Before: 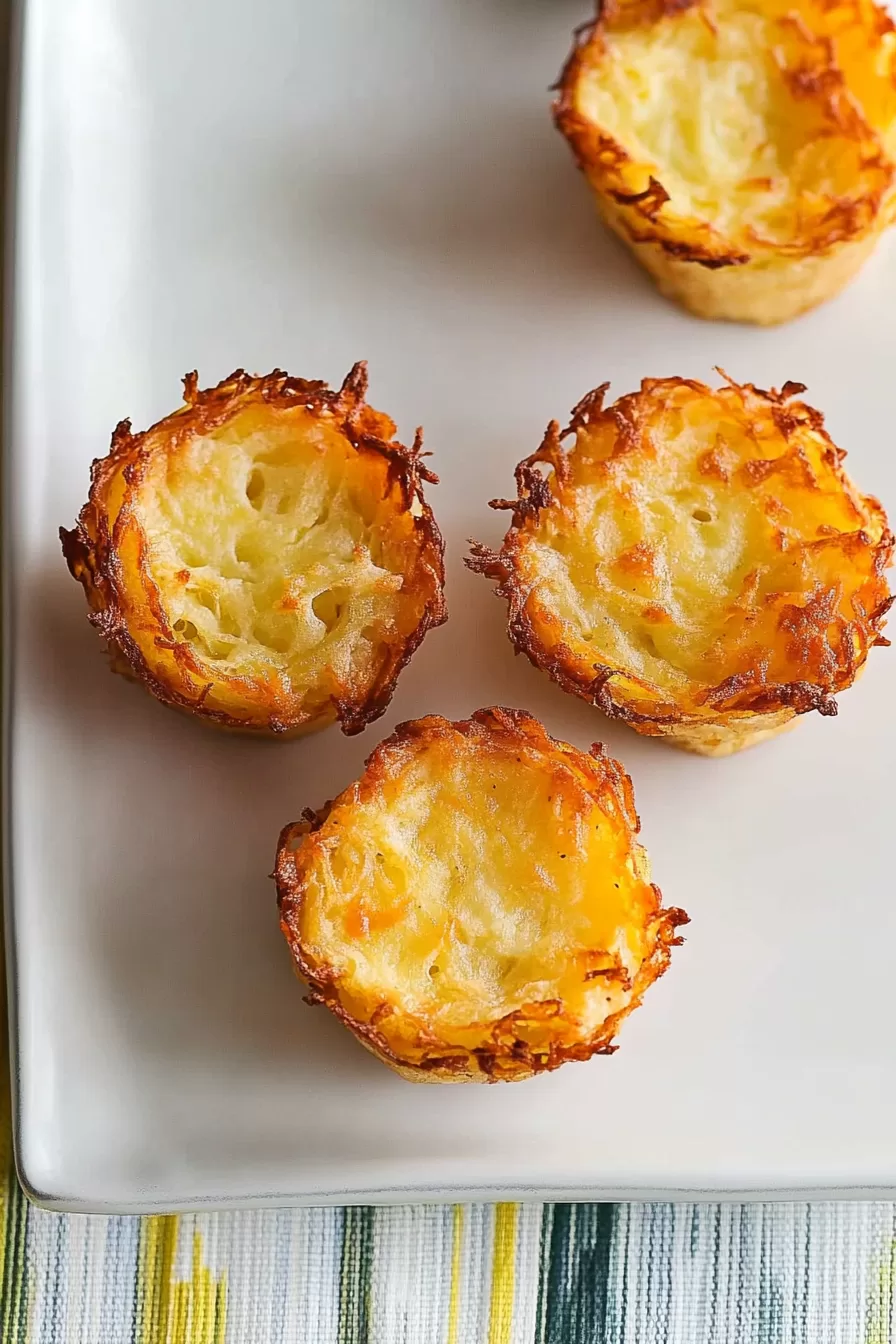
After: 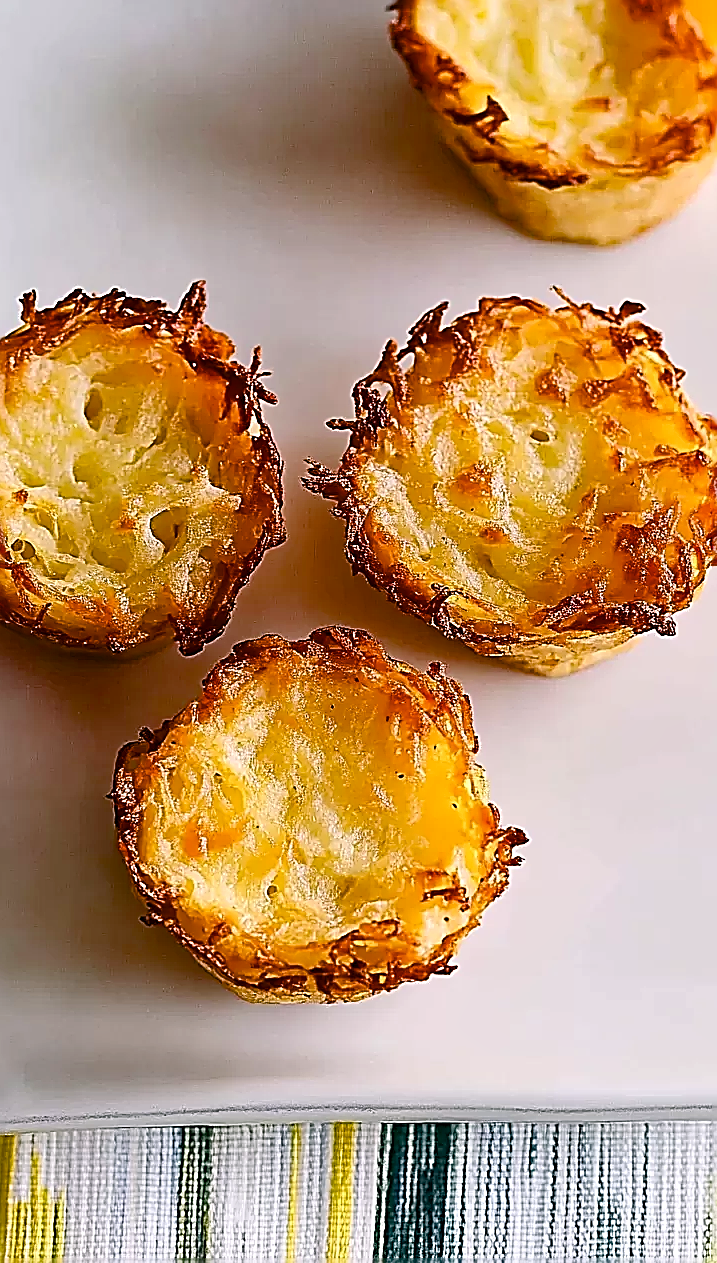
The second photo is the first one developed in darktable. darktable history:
crop and rotate: left 18.152%, top 5.996%, right 1.747%
haze removal: compatibility mode true, adaptive false
color balance rgb: highlights gain › chroma 1.472%, highlights gain › hue 307.14°, perceptual saturation grading › global saturation 20%, perceptual saturation grading › highlights -25.012%, perceptual saturation grading › shadows 24.213%, global vibrance 7.065%, saturation formula JzAzBz (2021)
local contrast: mode bilateral grid, contrast 21, coarseness 50, detail 119%, midtone range 0.2
sharpen: amount 1.997
